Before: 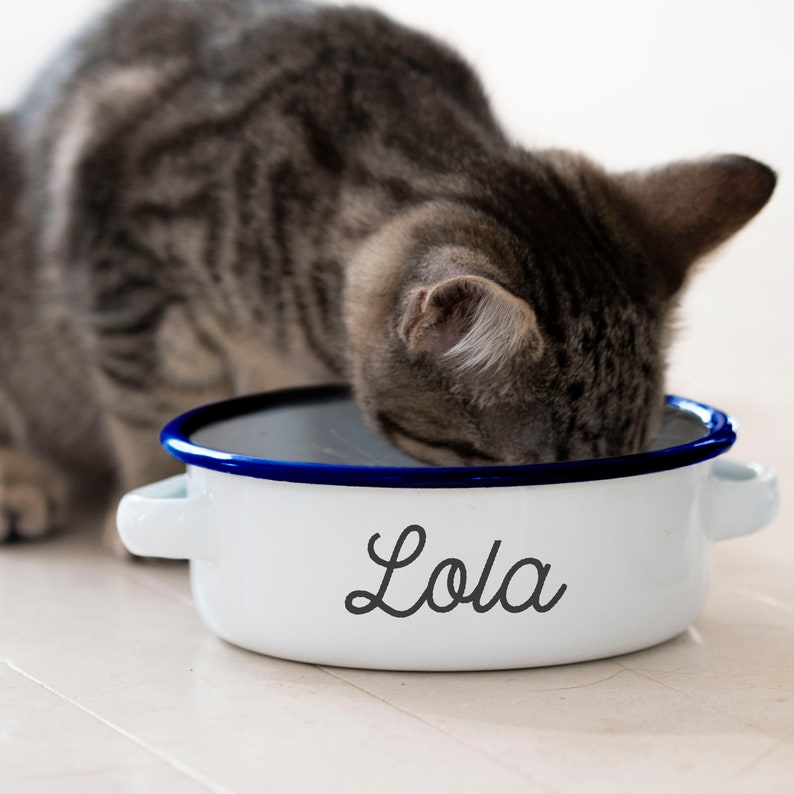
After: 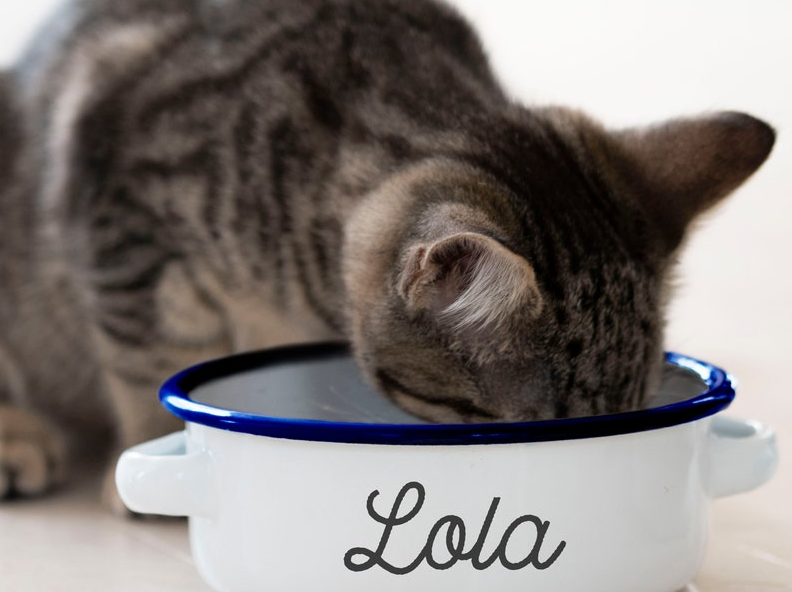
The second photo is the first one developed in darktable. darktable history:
crop: left 0.226%, top 5.507%, bottom 19.841%
